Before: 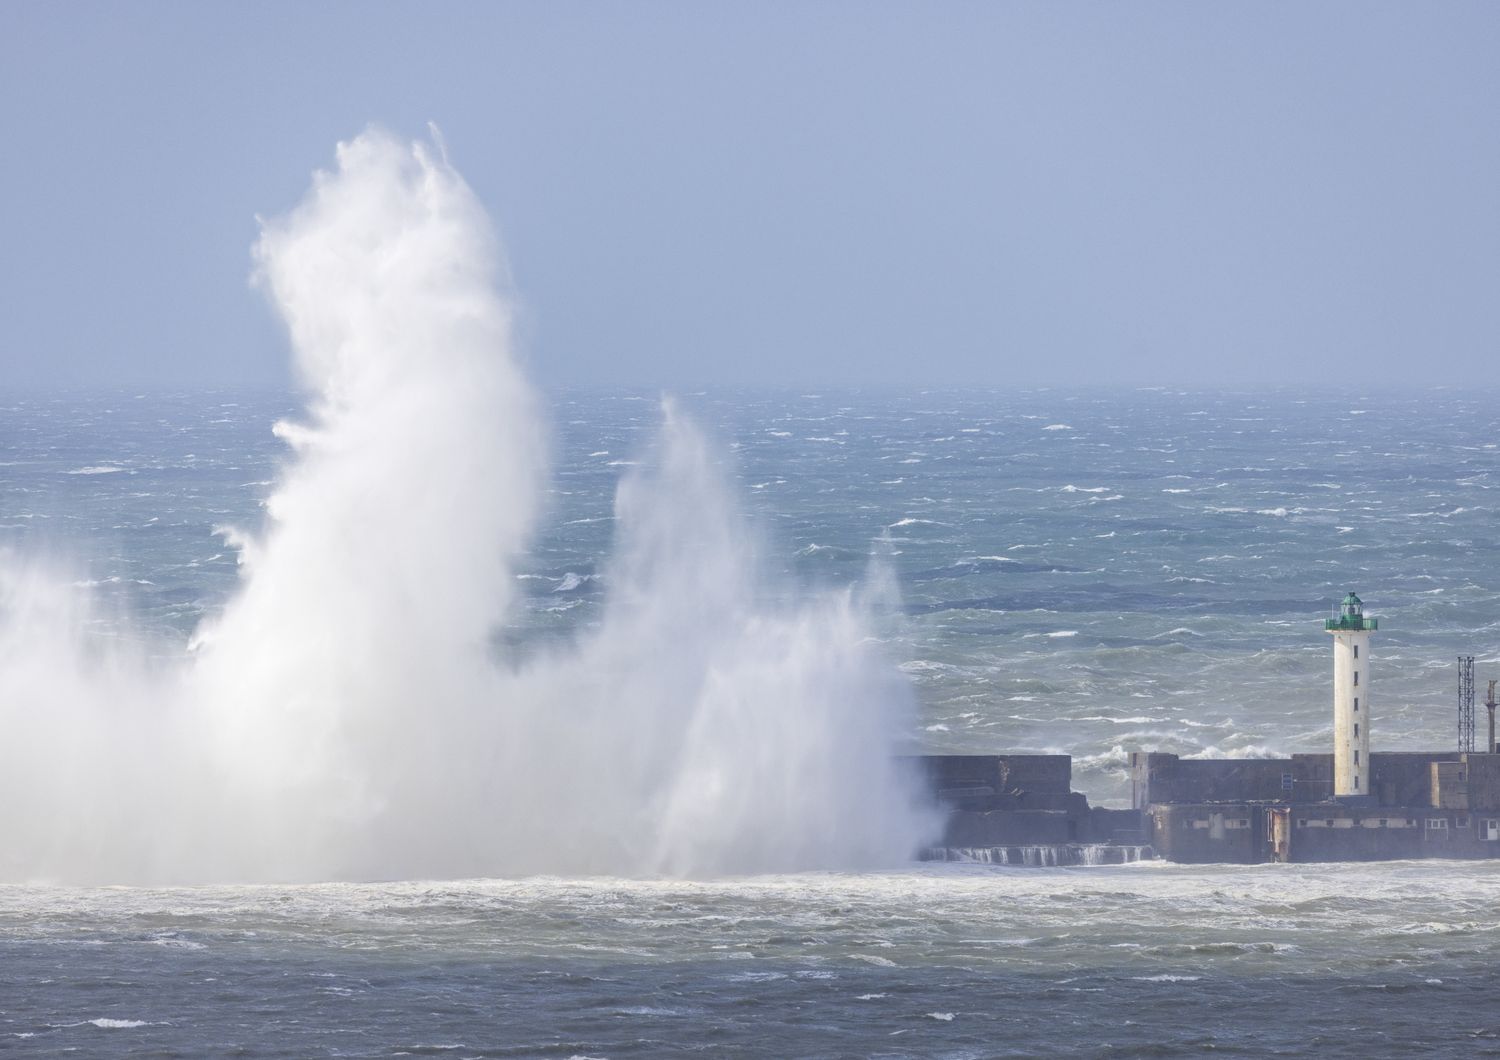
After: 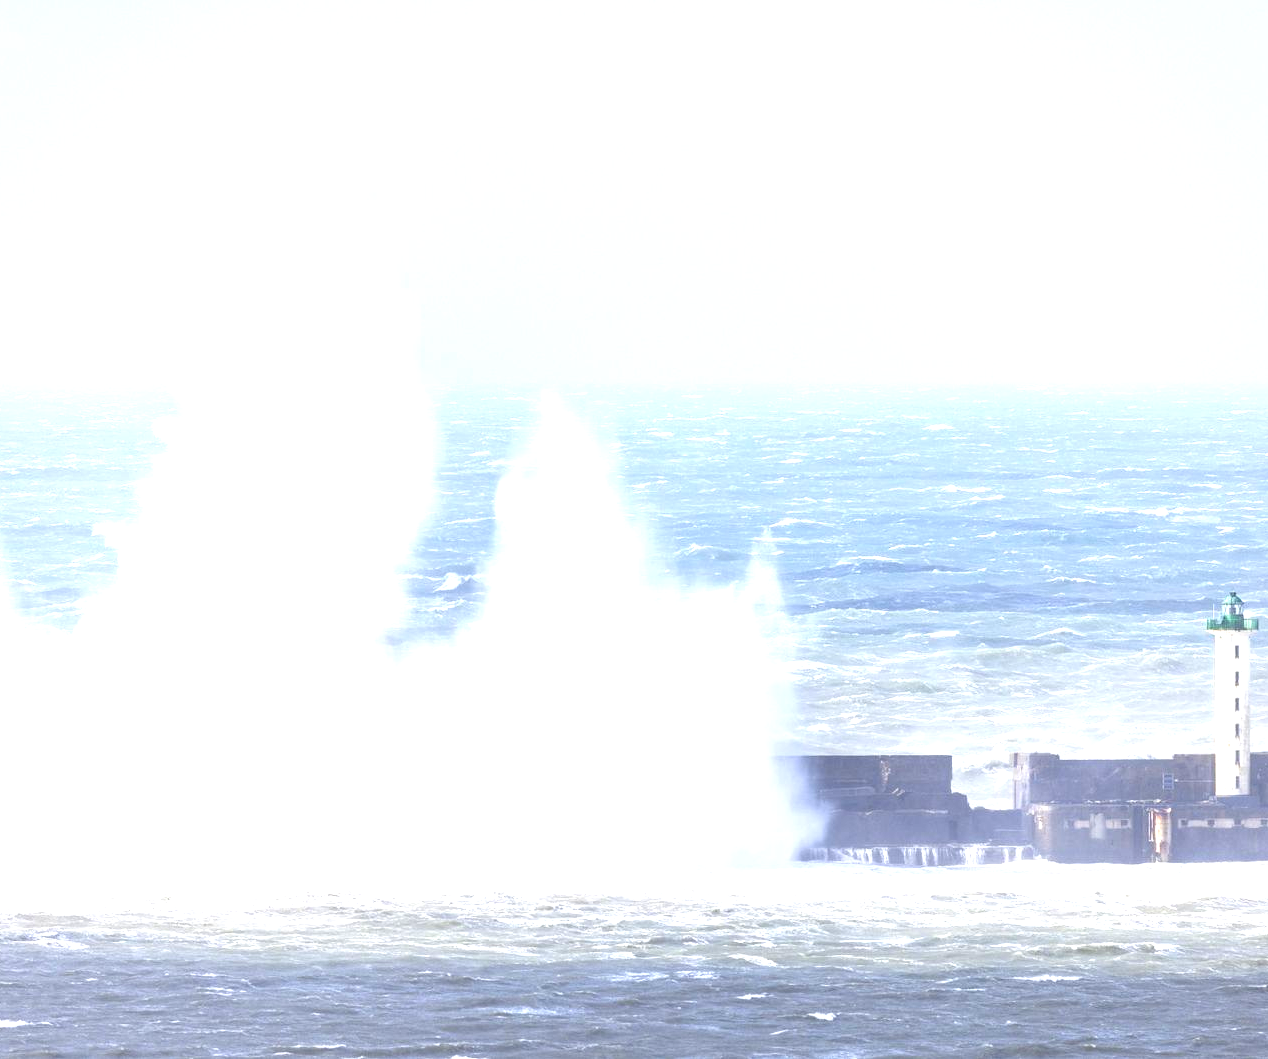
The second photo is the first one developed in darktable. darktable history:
exposure: black level correction 0, exposure 1.499 EV, compensate highlight preservation false
crop: left 7.954%, right 7.46%
